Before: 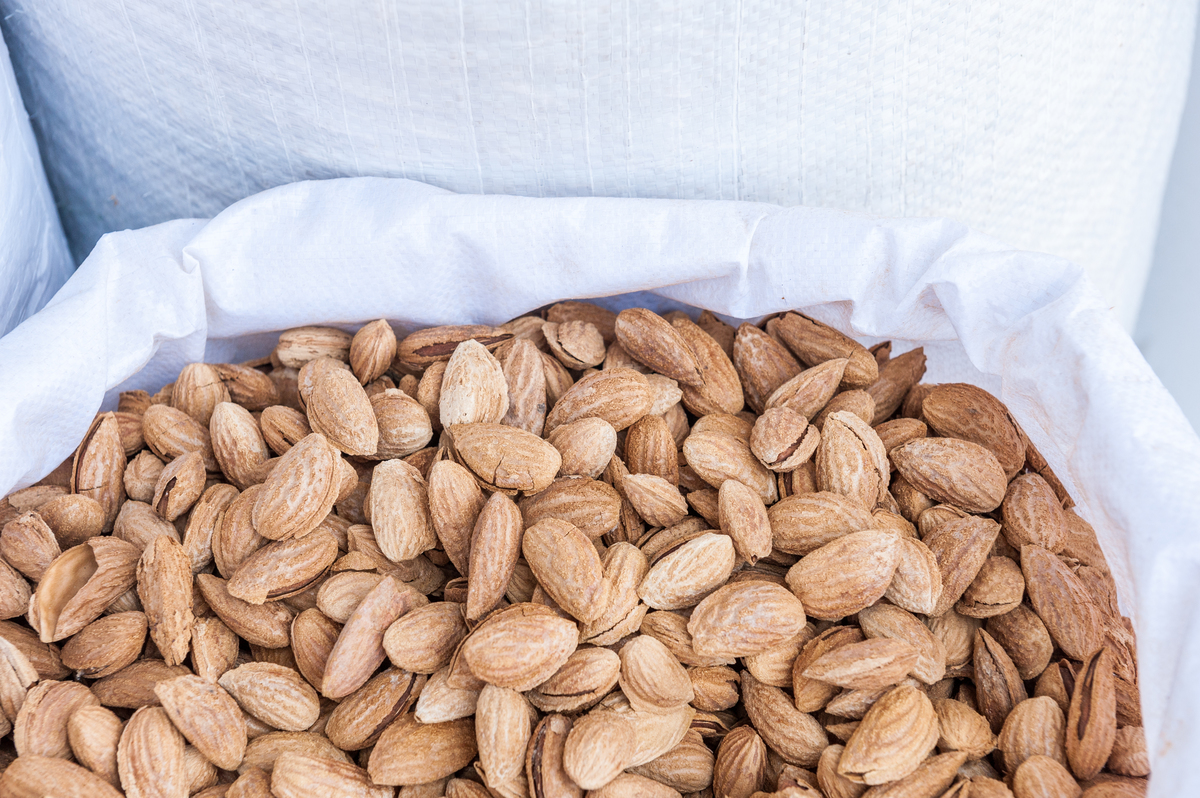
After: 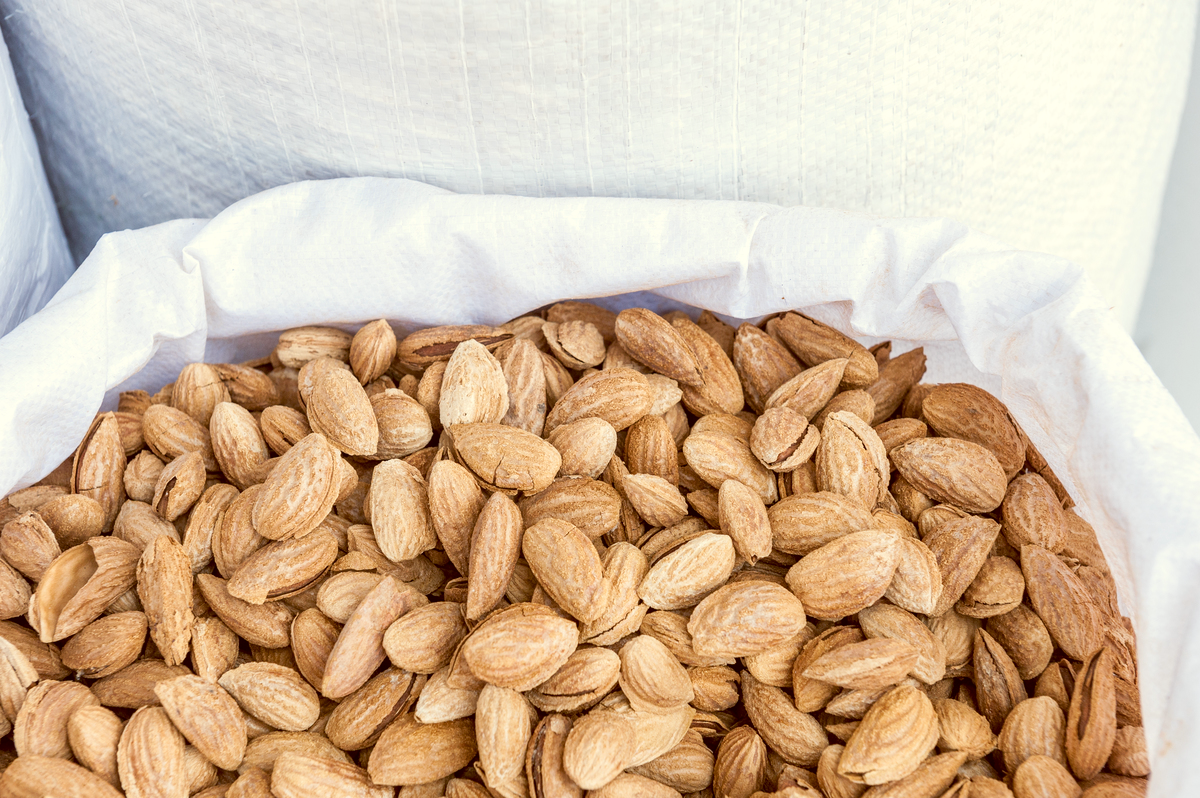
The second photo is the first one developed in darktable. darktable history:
color balance rgb: on, module defaults
color balance: lift [1.001, 1.007, 1, 0.993], gamma [1.023, 1.026, 1.01, 0.974], gain [0.964, 1.059, 1.073, 0.927]
exposure: black level correction 0.002, exposure 0.15 EV, compensate highlight preservation false
